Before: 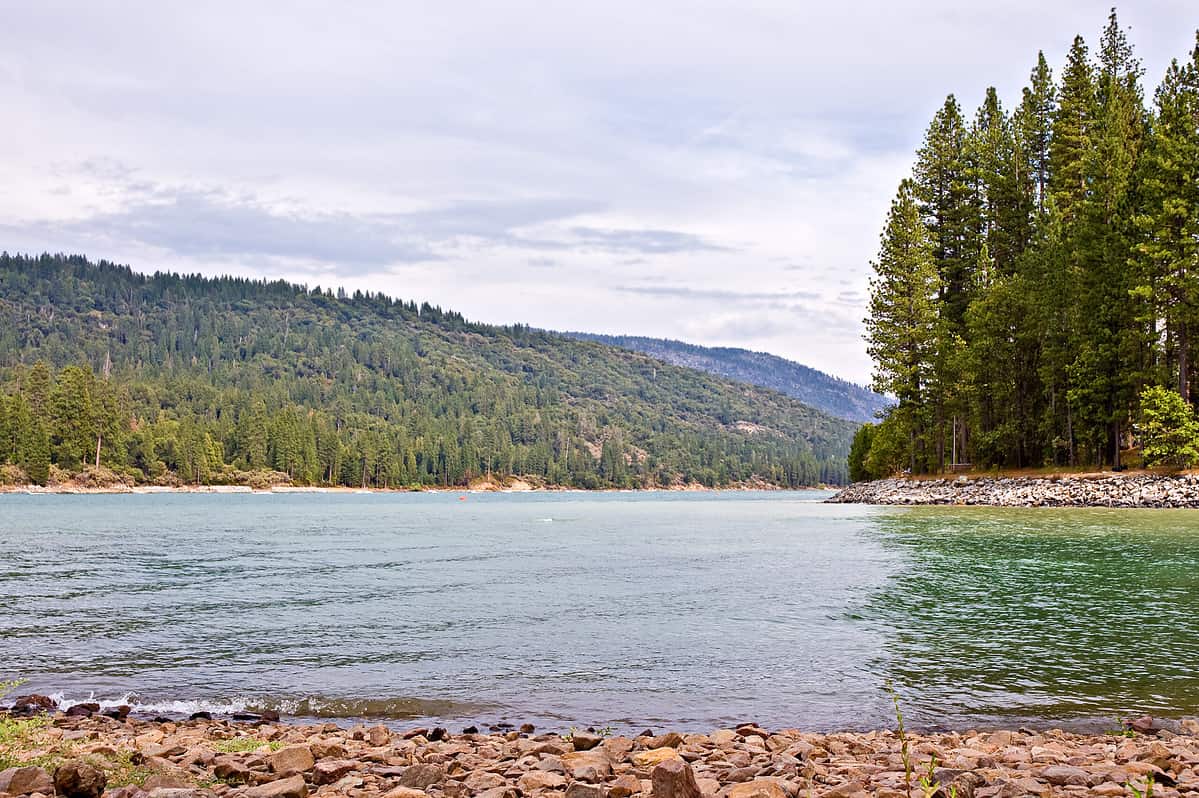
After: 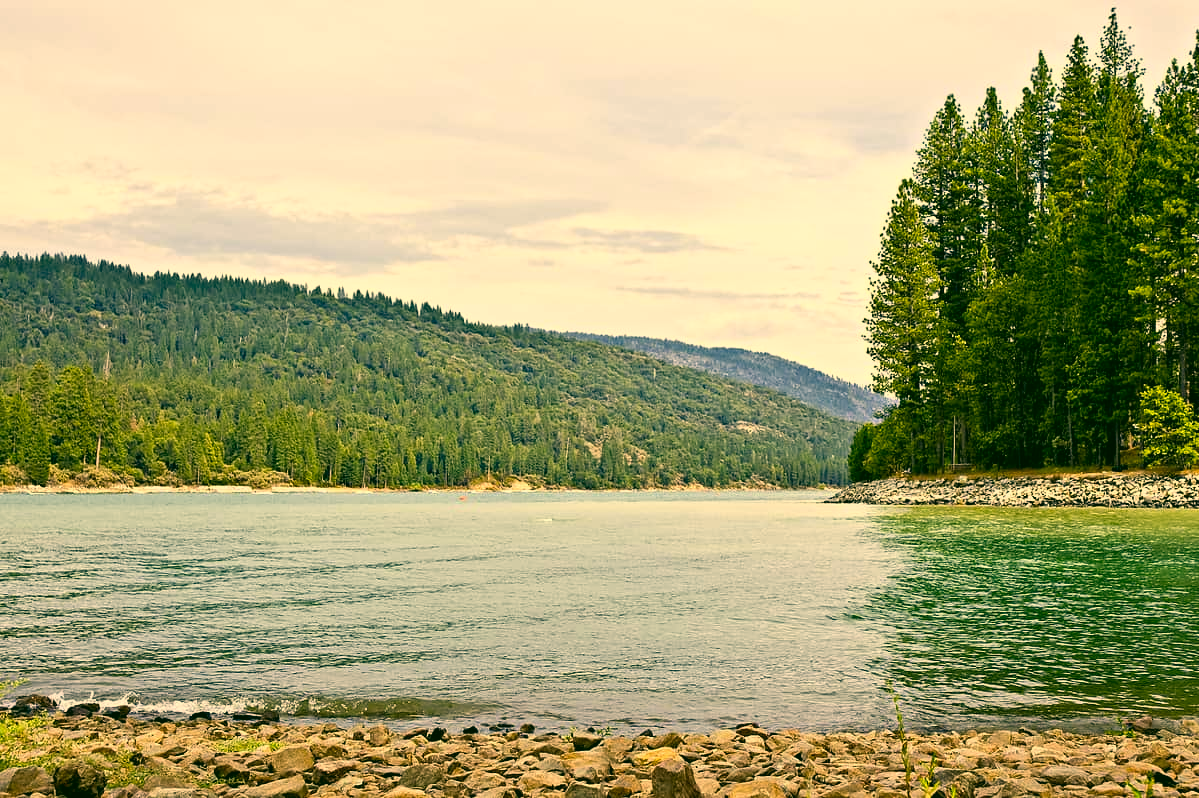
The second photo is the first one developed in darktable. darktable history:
color correction: highlights a* 5.62, highlights b* 33.57, shadows a* -25.86, shadows b* 4.02
rgb curve: curves: ch0 [(0, 0) (0.078, 0.051) (0.929, 0.956) (1, 1)], compensate middle gray true
tone equalizer: on, module defaults
